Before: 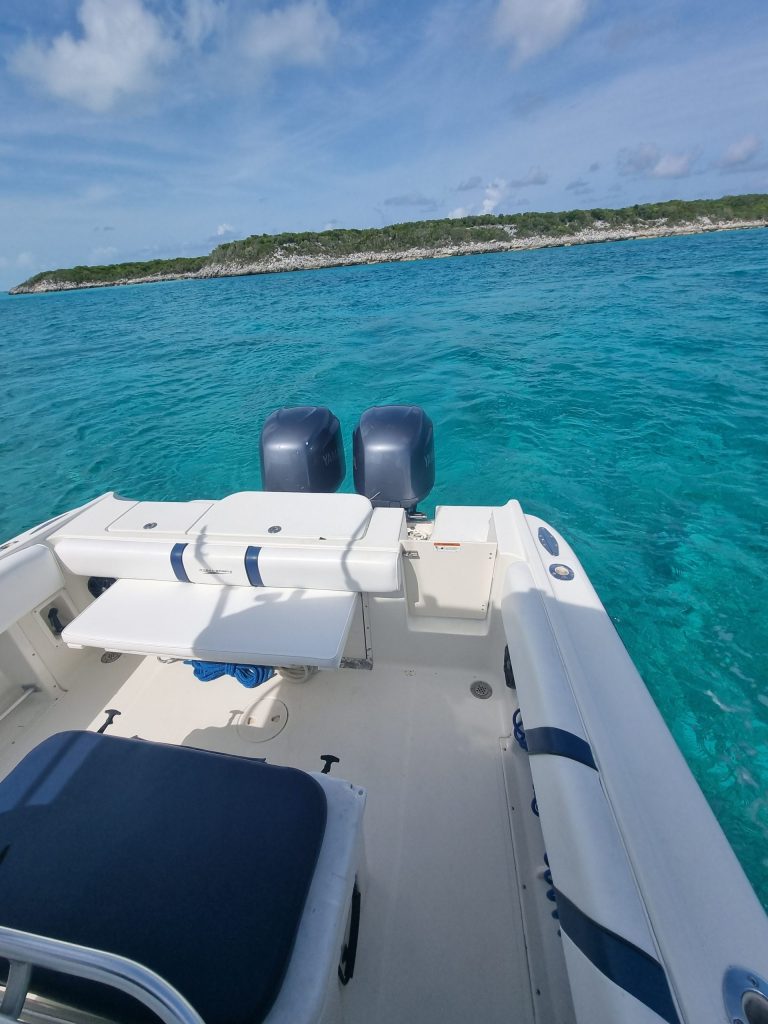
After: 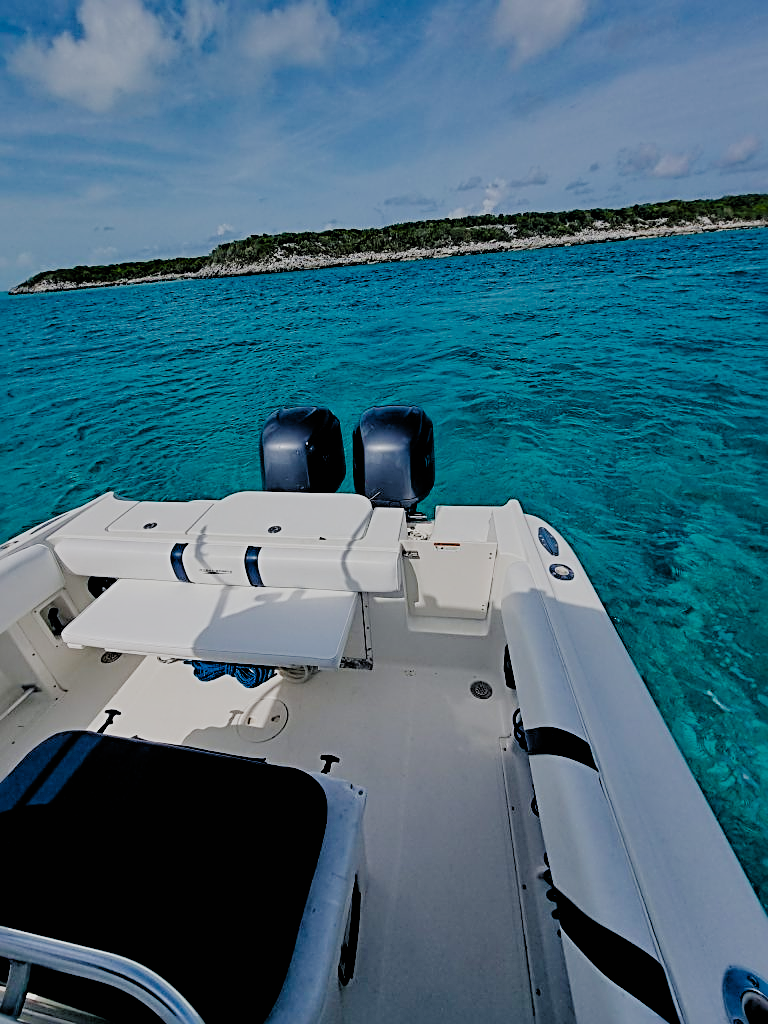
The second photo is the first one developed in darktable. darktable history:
sharpen: radius 3.025, amount 0.757
filmic rgb: black relative exposure -2.85 EV, white relative exposure 4.56 EV, hardness 1.77, contrast 1.25, preserve chrominance no, color science v5 (2021)
color balance rgb: perceptual saturation grading › global saturation 10%
graduated density: rotation 5.63°, offset 76.9
